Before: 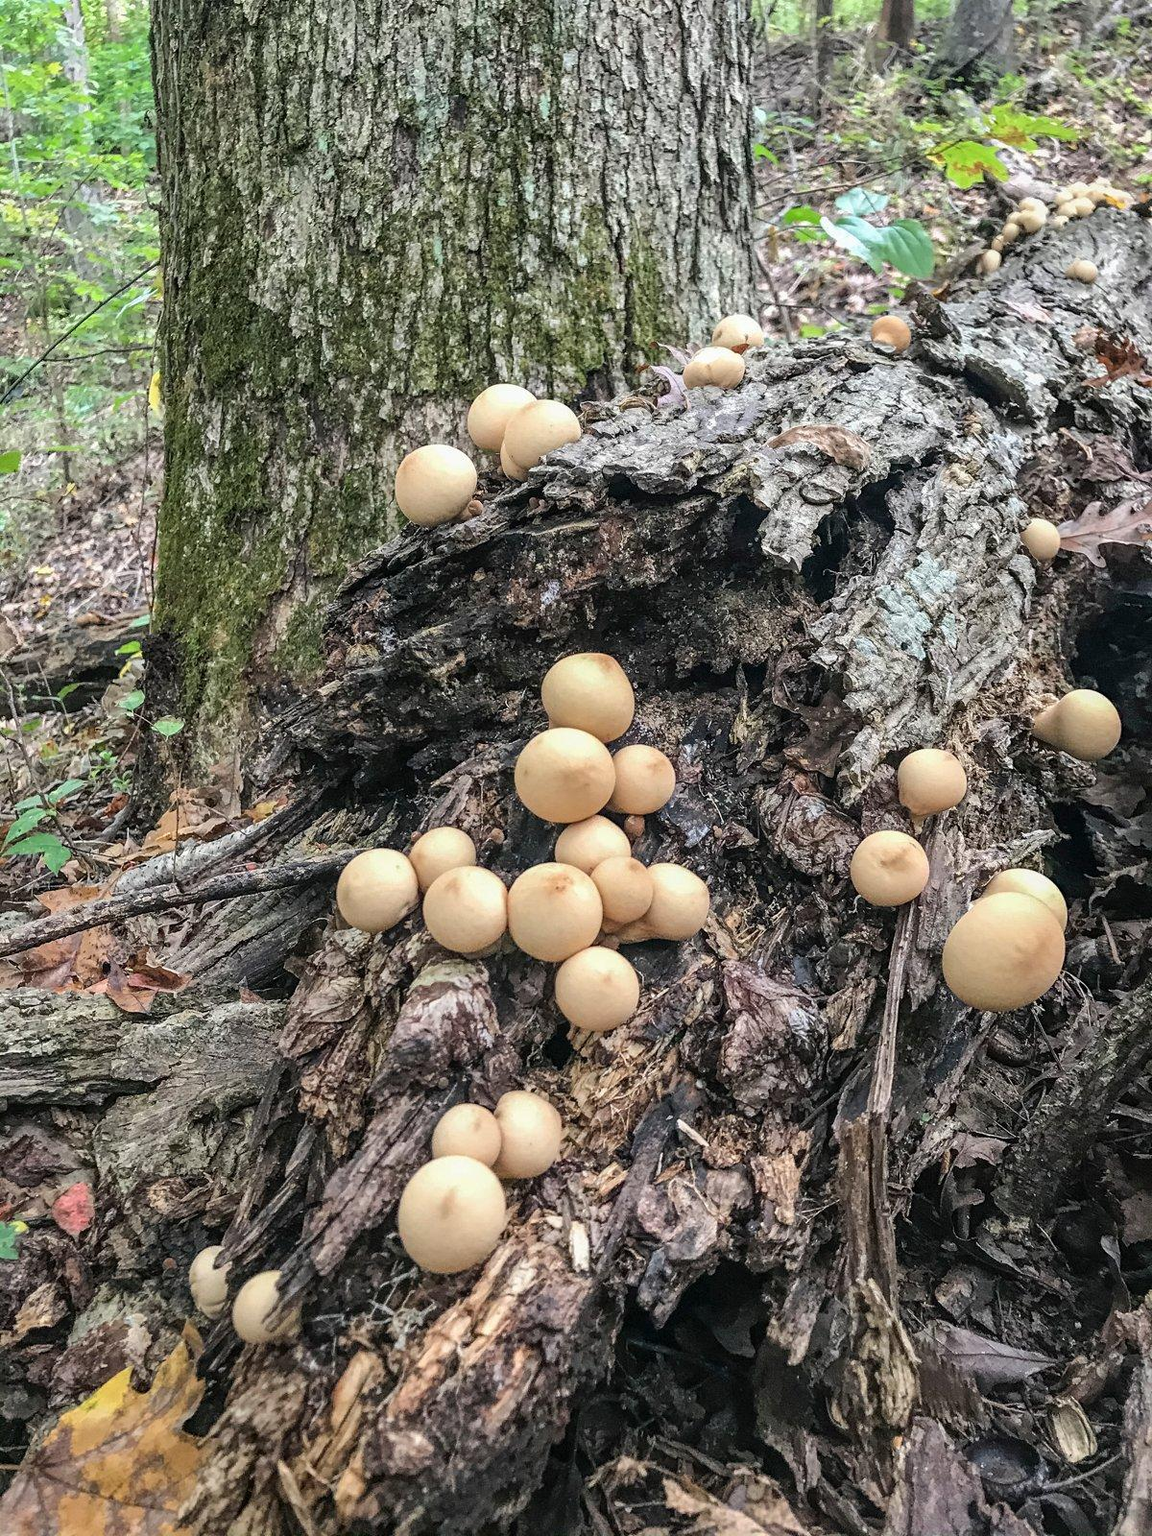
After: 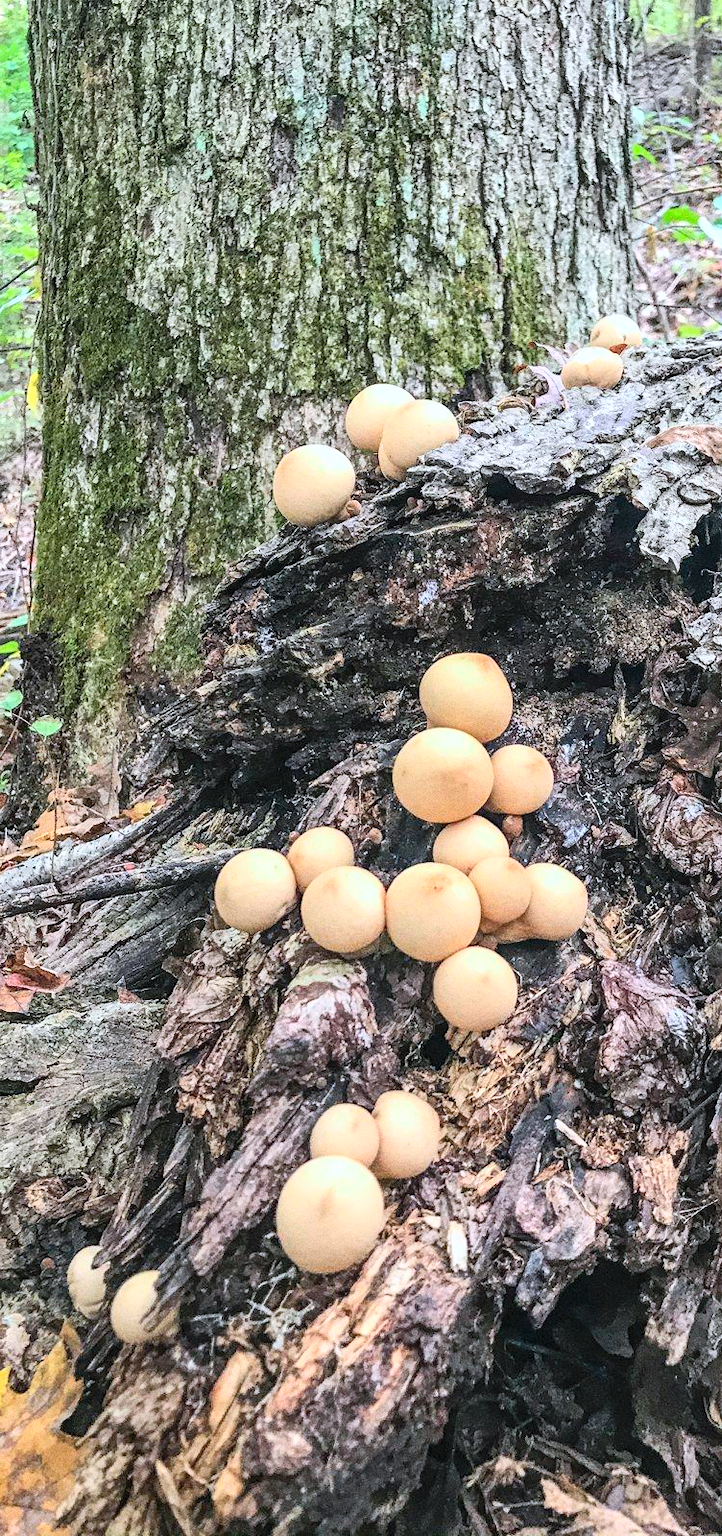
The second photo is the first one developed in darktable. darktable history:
color correction: highlights a* -0.772, highlights b* -8.92
contrast brightness saturation: contrast 0.24, brightness 0.26, saturation 0.39
crop: left 10.644%, right 26.528%
grain: coarseness 9.61 ISO, strength 35.62%
